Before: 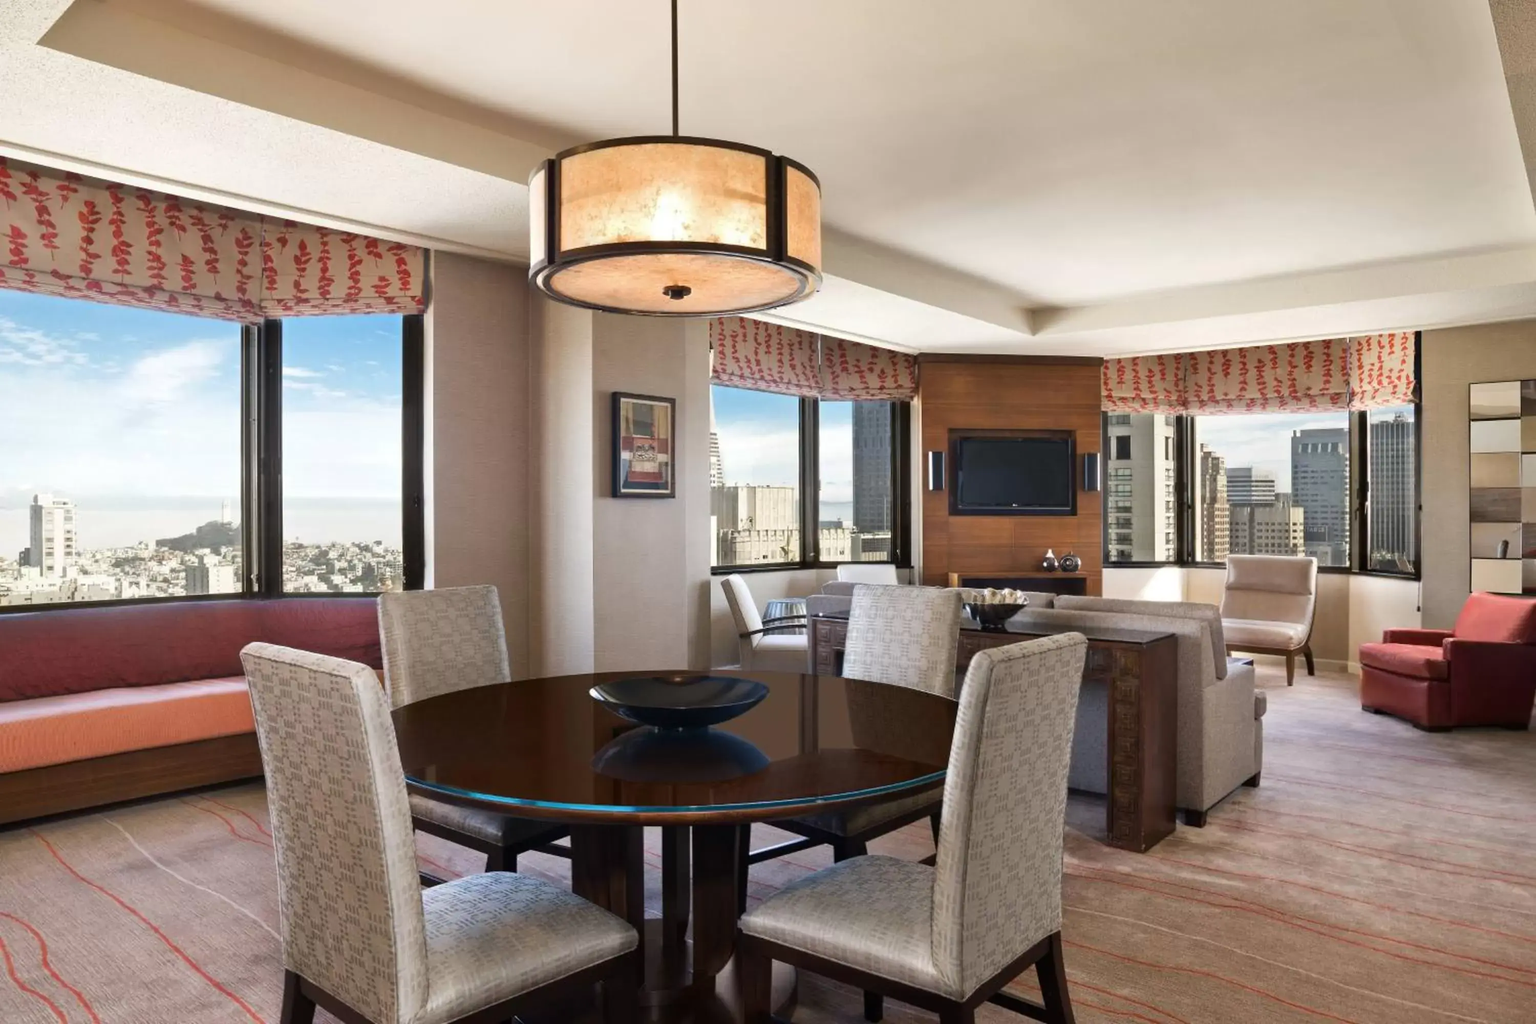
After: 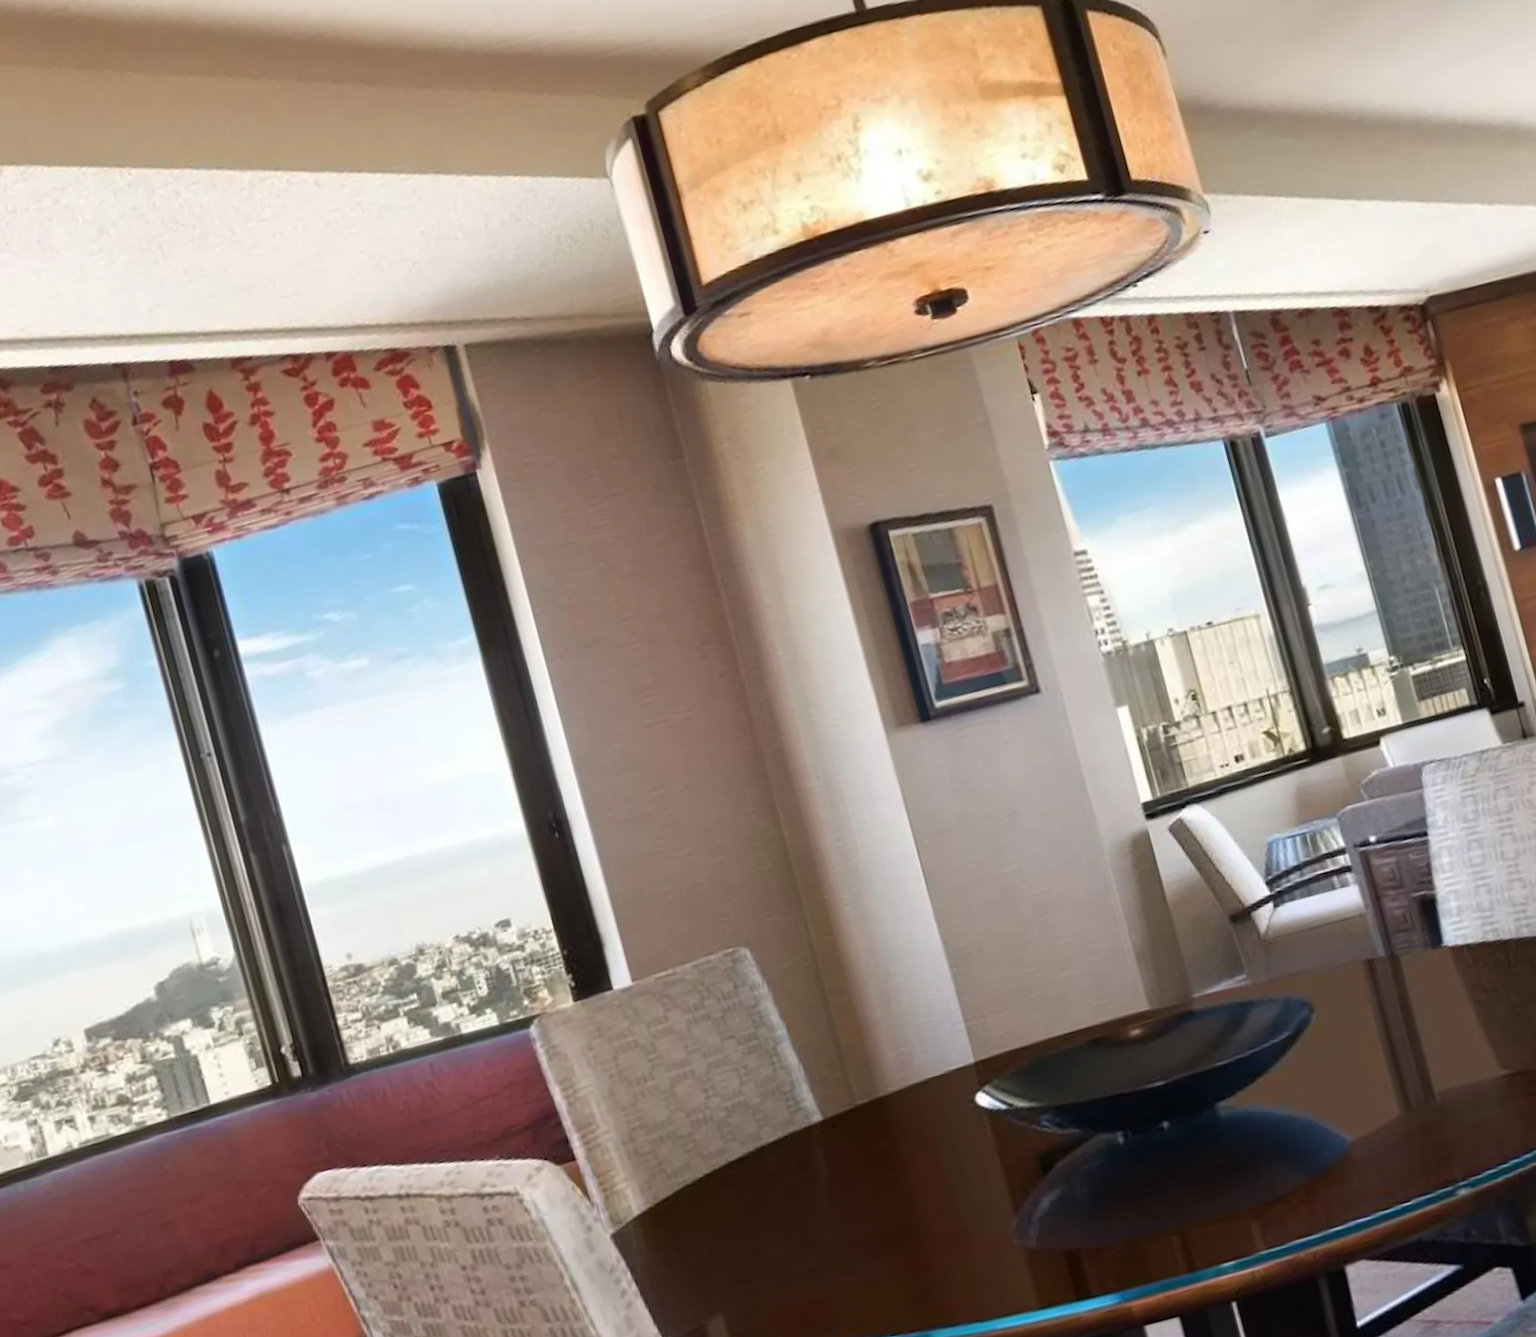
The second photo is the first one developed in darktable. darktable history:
crop: left 5.114%, right 38.589%
rotate and perspective: rotation -14.8°, crop left 0.1, crop right 0.903, crop top 0.25, crop bottom 0.748
